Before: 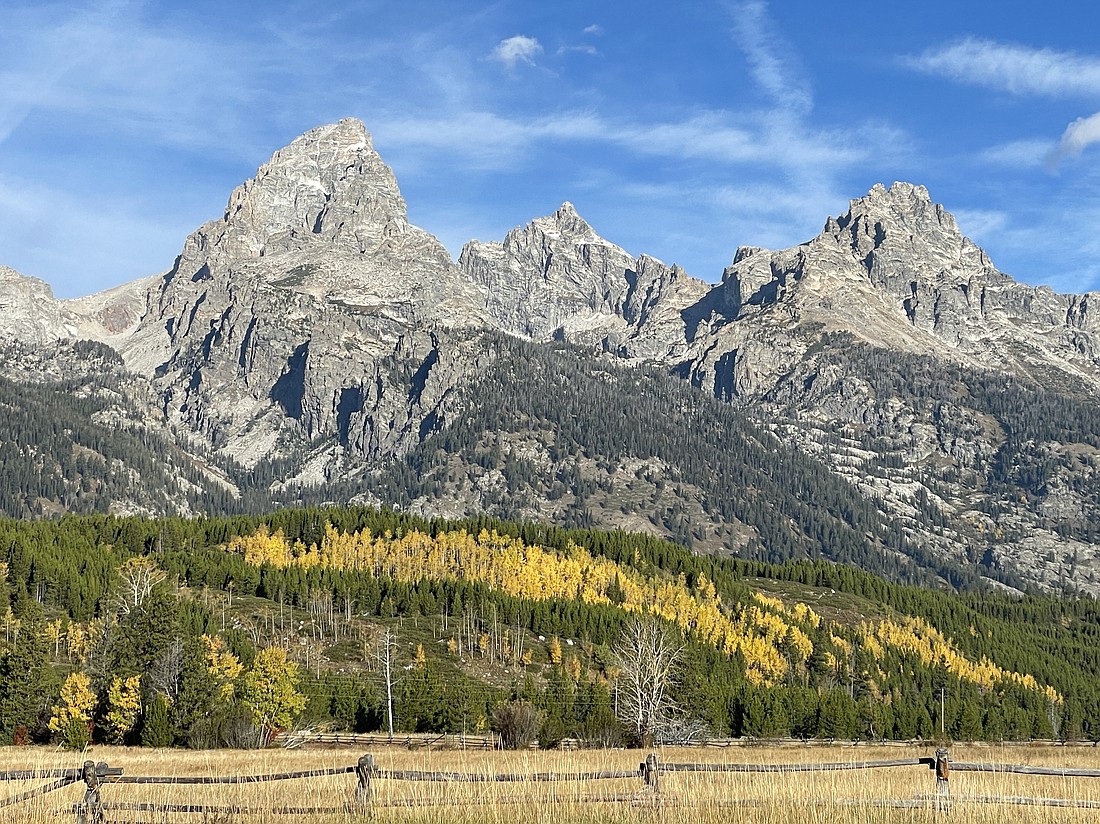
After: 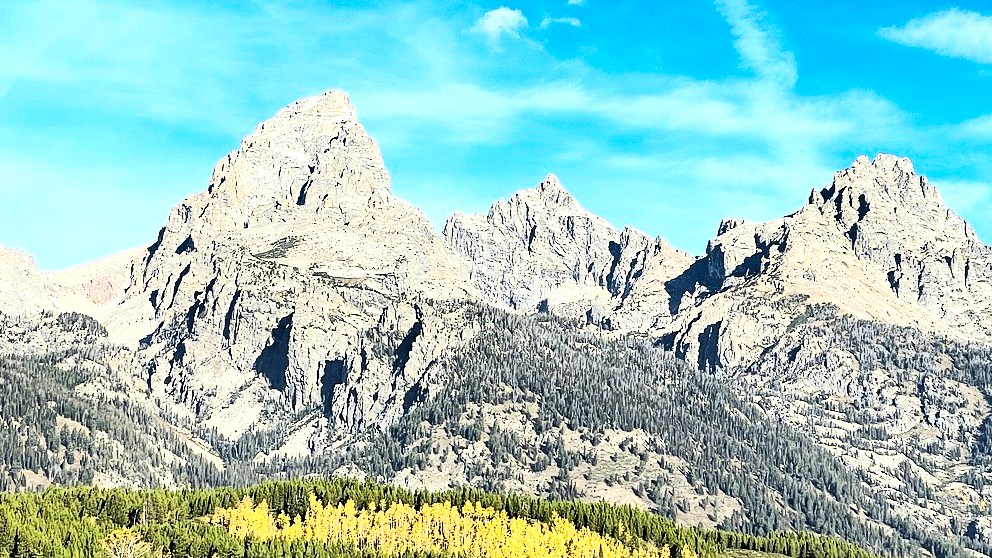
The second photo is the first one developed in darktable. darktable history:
crop: left 1.509%, top 3.452%, right 7.696%, bottom 28.452%
exposure: black level correction 0, exposure 0.5 EV, compensate exposure bias true, compensate highlight preservation false
shadows and highlights: shadows 60, highlights -60.23, soften with gaussian
rgb curve: curves: ch0 [(0, 0) (0.21, 0.15) (0.24, 0.21) (0.5, 0.75) (0.75, 0.96) (0.89, 0.99) (1, 1)]; ch1 [(0, 0.02) (0.21, 0.13) (0.25, 0.2) (0.5, 0.67) (0.75, 0.9) (0.89, 0.97) (1, 1)]; ch2 [(0, 0.02) (0.21, 0.13) (0.25, 0.2) (0.5, 0.67) (0.75, 0.9) (0.89, 0.97) (1, 1)], compensate middle gray true
